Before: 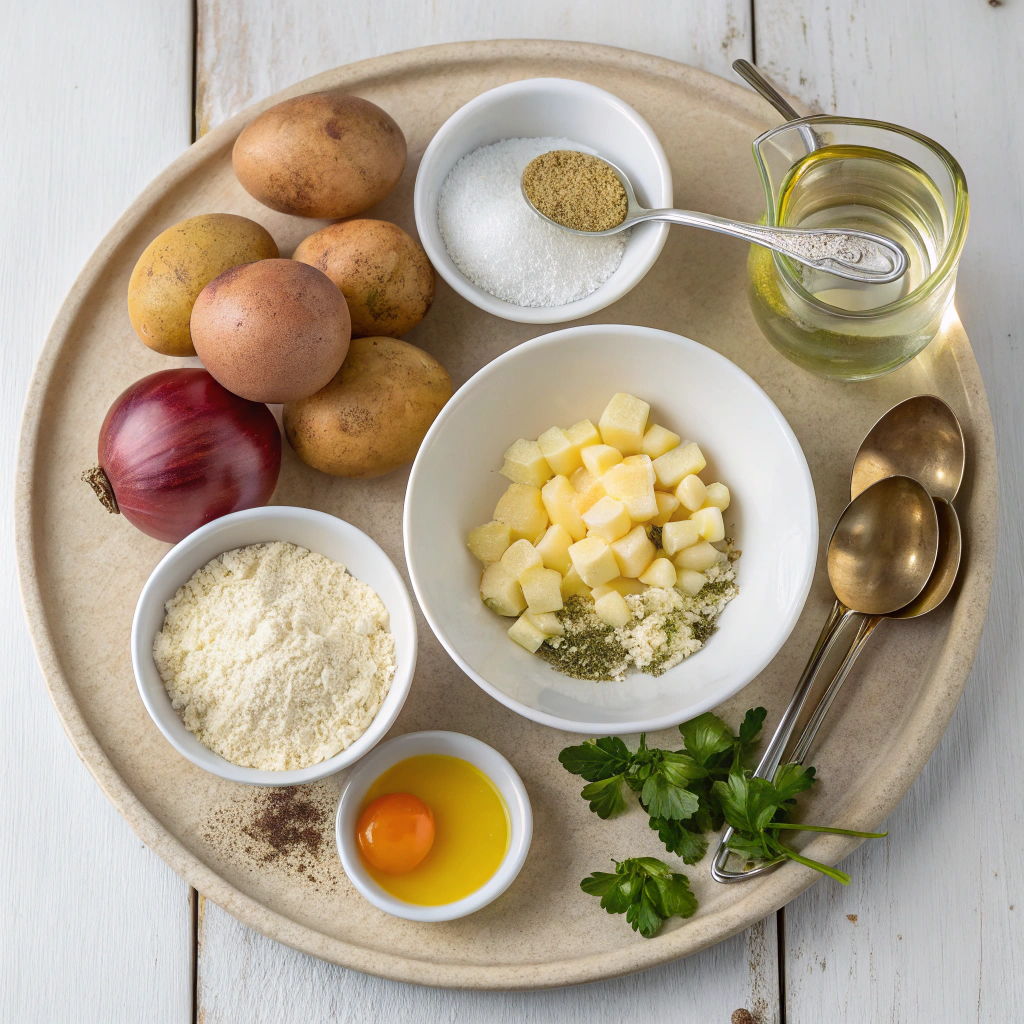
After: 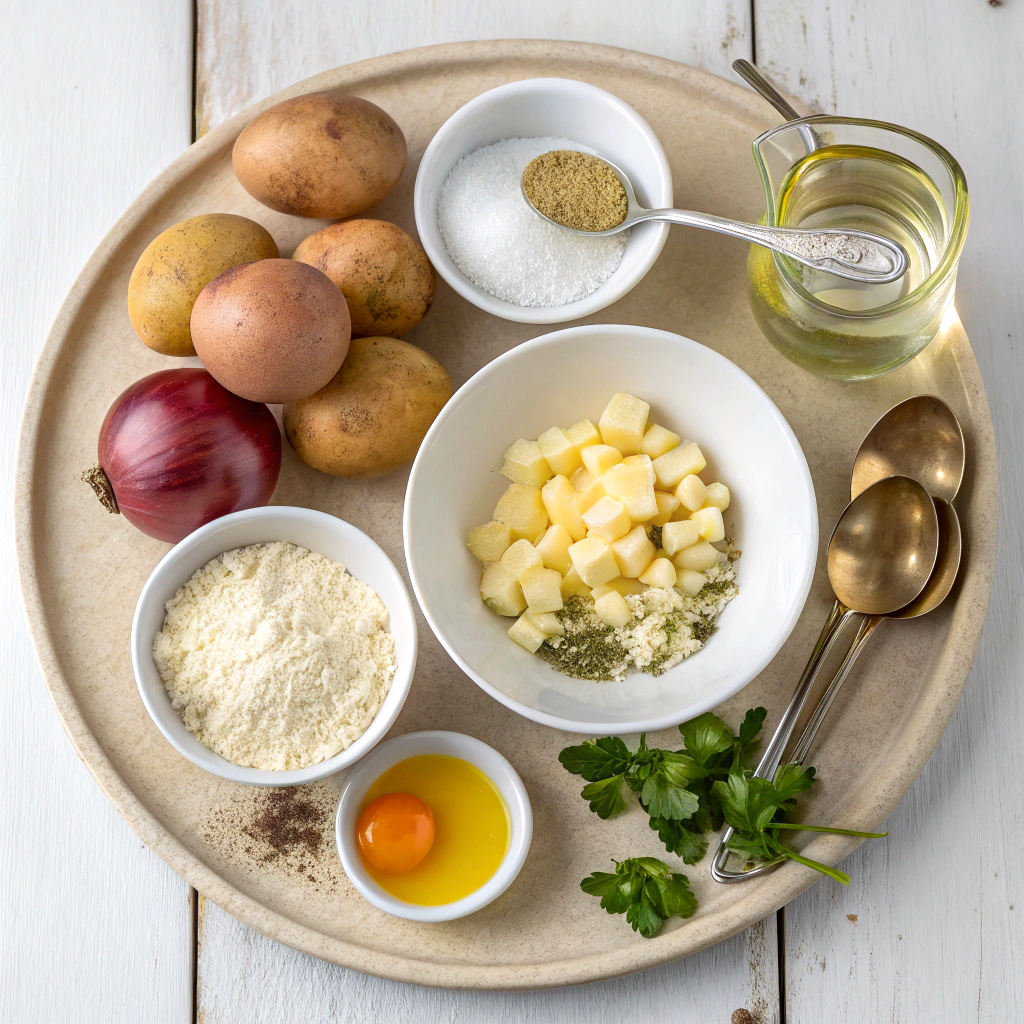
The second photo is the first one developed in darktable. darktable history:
exposure: black level correction 0.002, exposure 0.146 EV, compensate exposure bias true, compensate highlight preservation false
